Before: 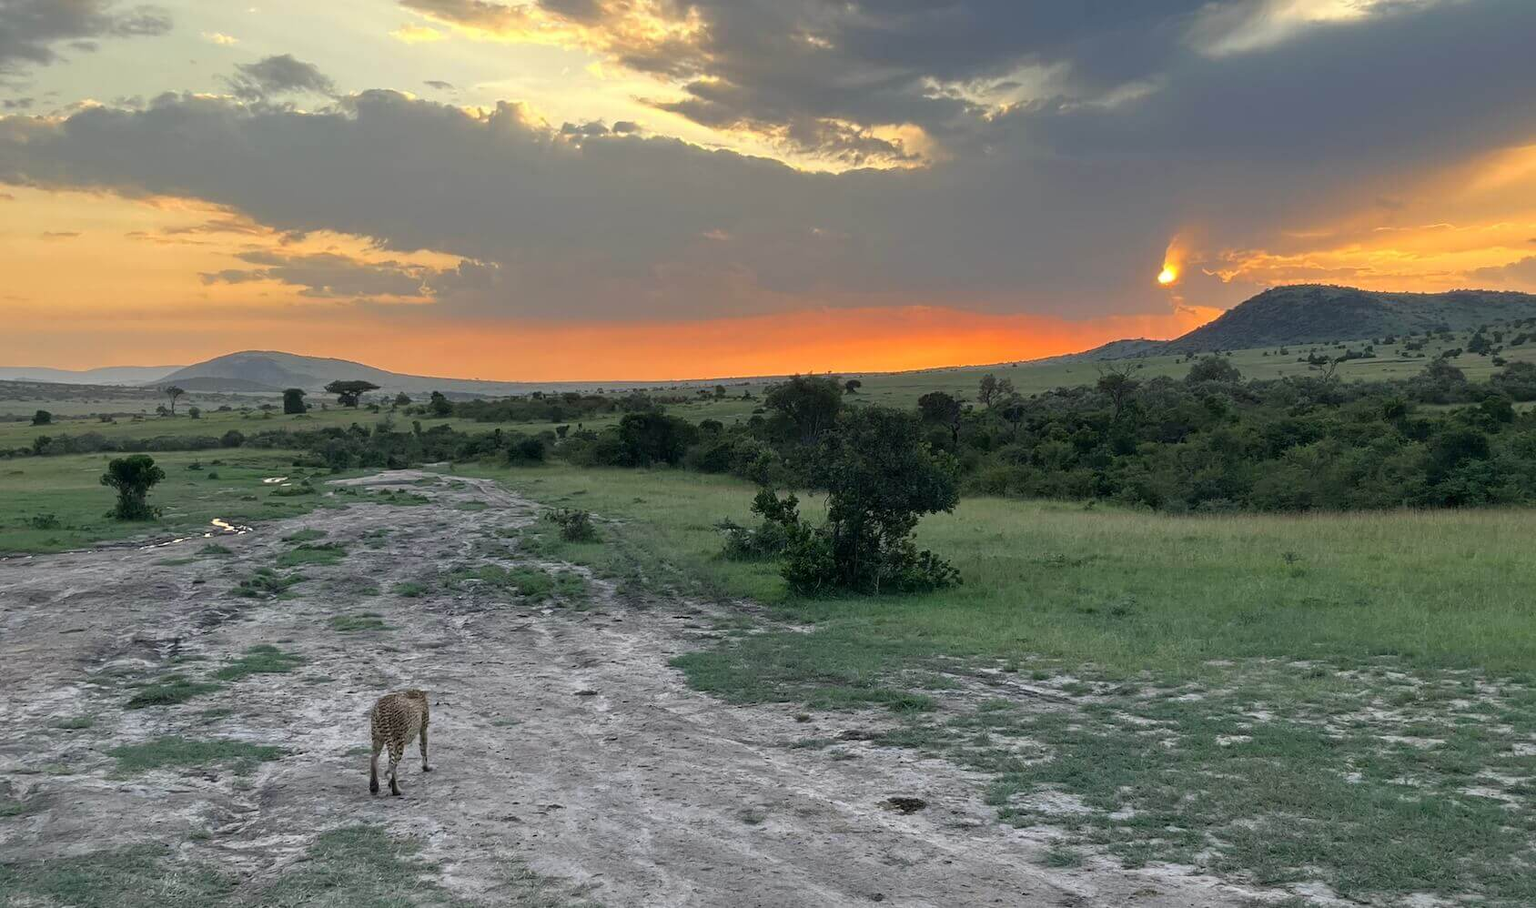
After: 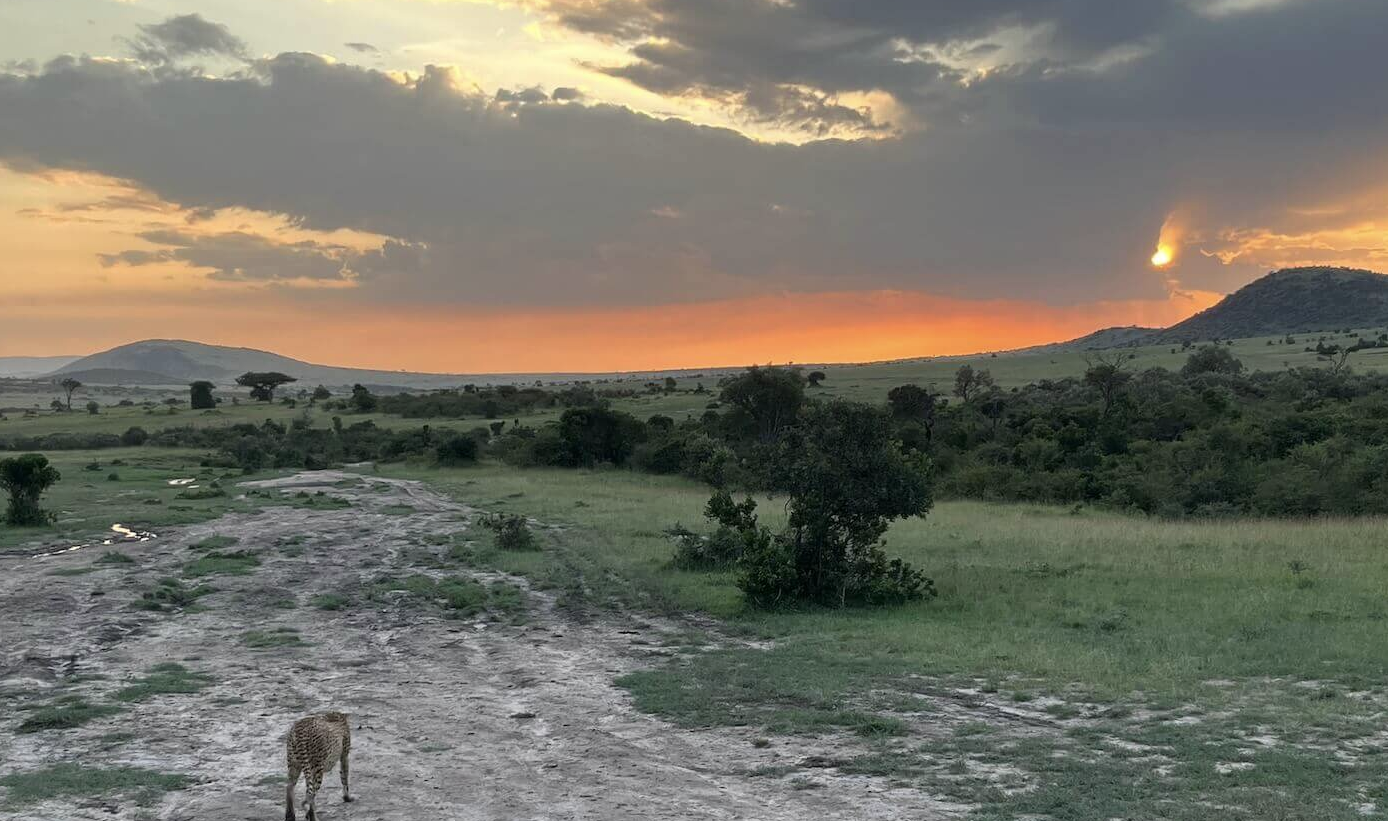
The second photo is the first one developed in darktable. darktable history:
contrast brightness saturation: contrast 0.061, brightness -0.012, saturation -0.218
crop and rotate: left 7.19%, top 4.61%, right 10.543%, bottom 13.125%
